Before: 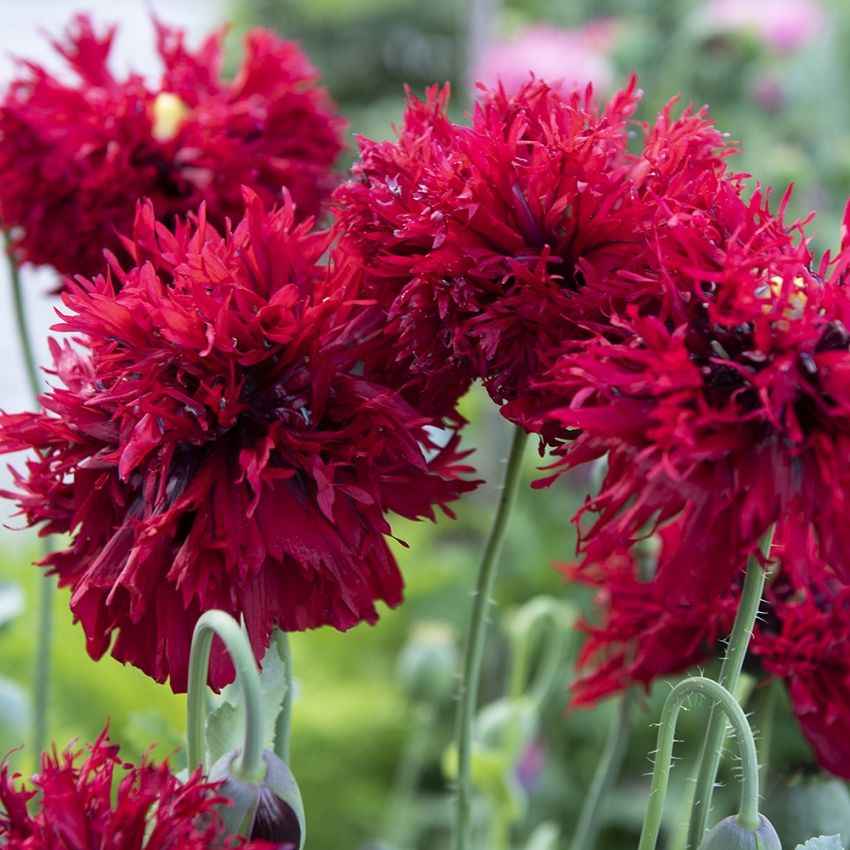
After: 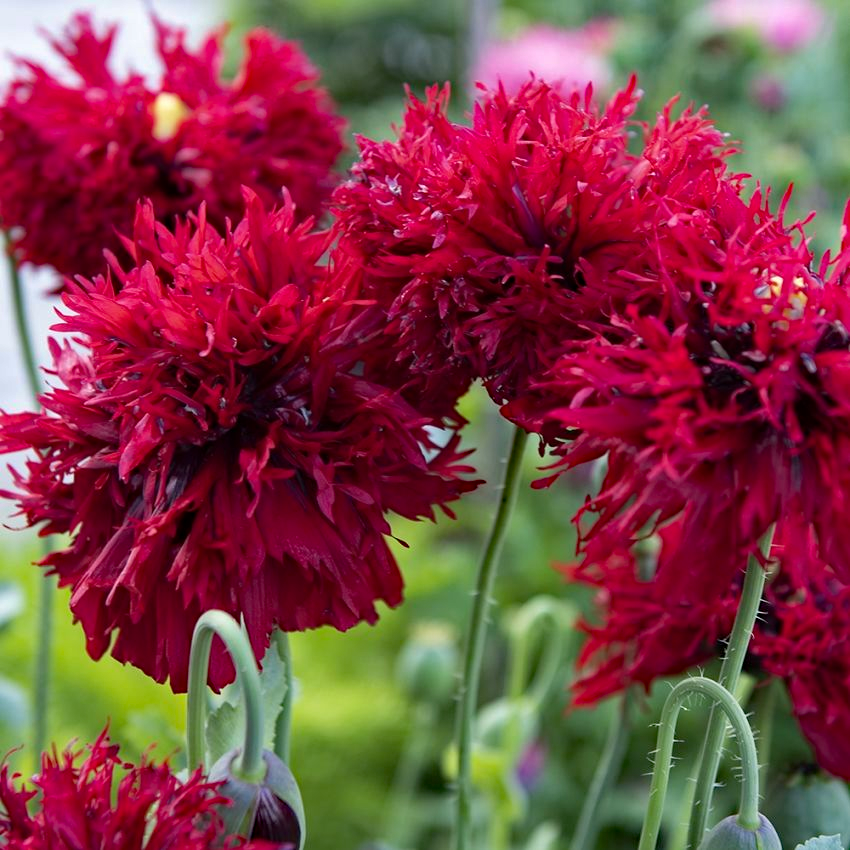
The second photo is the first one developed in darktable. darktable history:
haze removal: strength 0.393, distance 0.218, compatibility mode true, adaptive false
